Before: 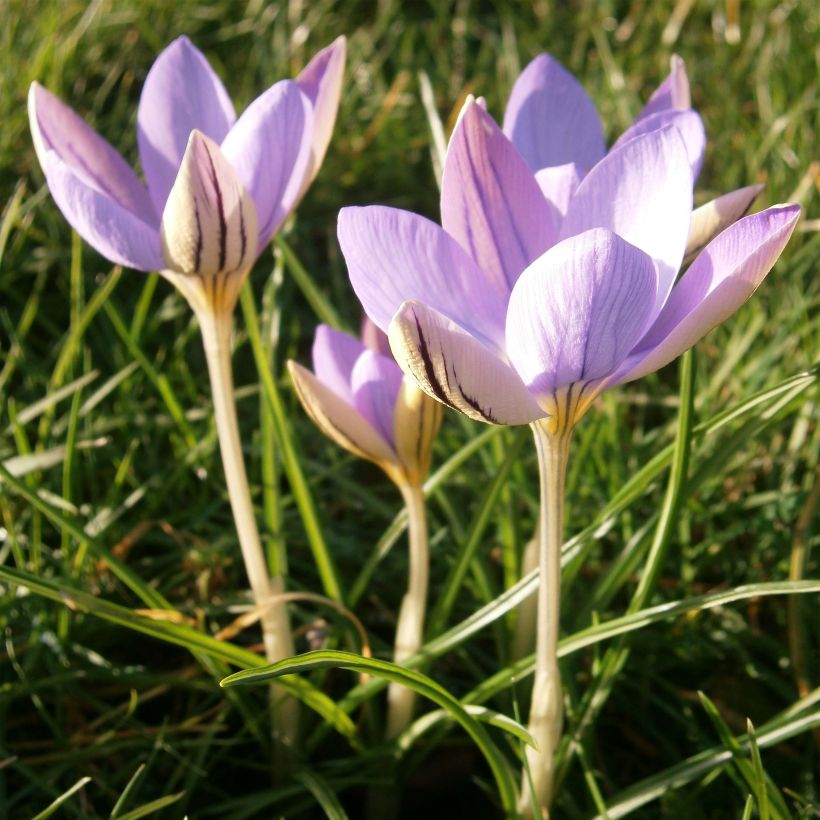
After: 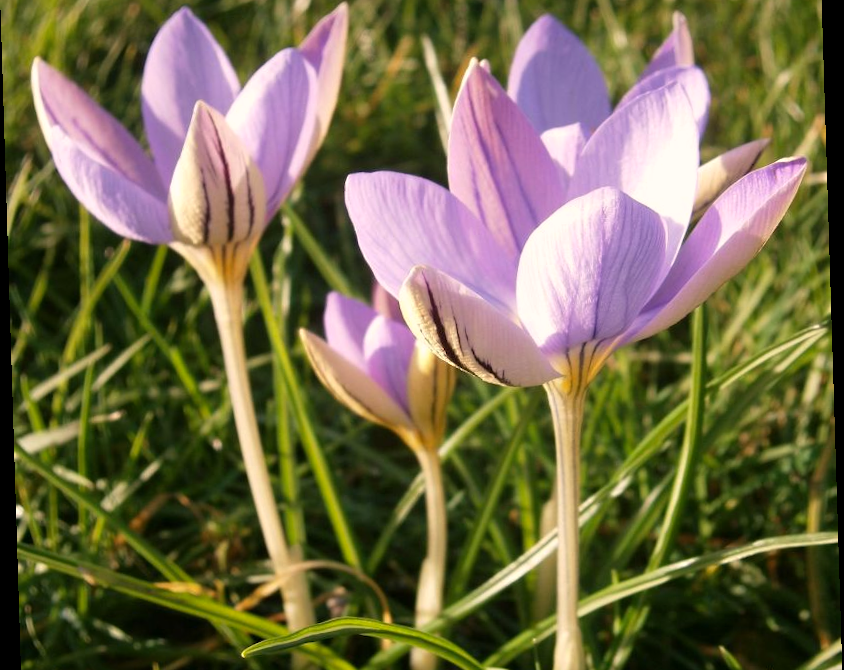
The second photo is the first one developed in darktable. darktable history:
color correction: highlights a* 3.84, highlights b* 5.07
rotate and perspective: rotation -1.77°, lens shift (horizontal) 0.004, automatic cropping off
sharpen: radius 5.325, amount 0.312, threshold 26.433
crop and rotate: top 5.667%, bottom 14.937%
